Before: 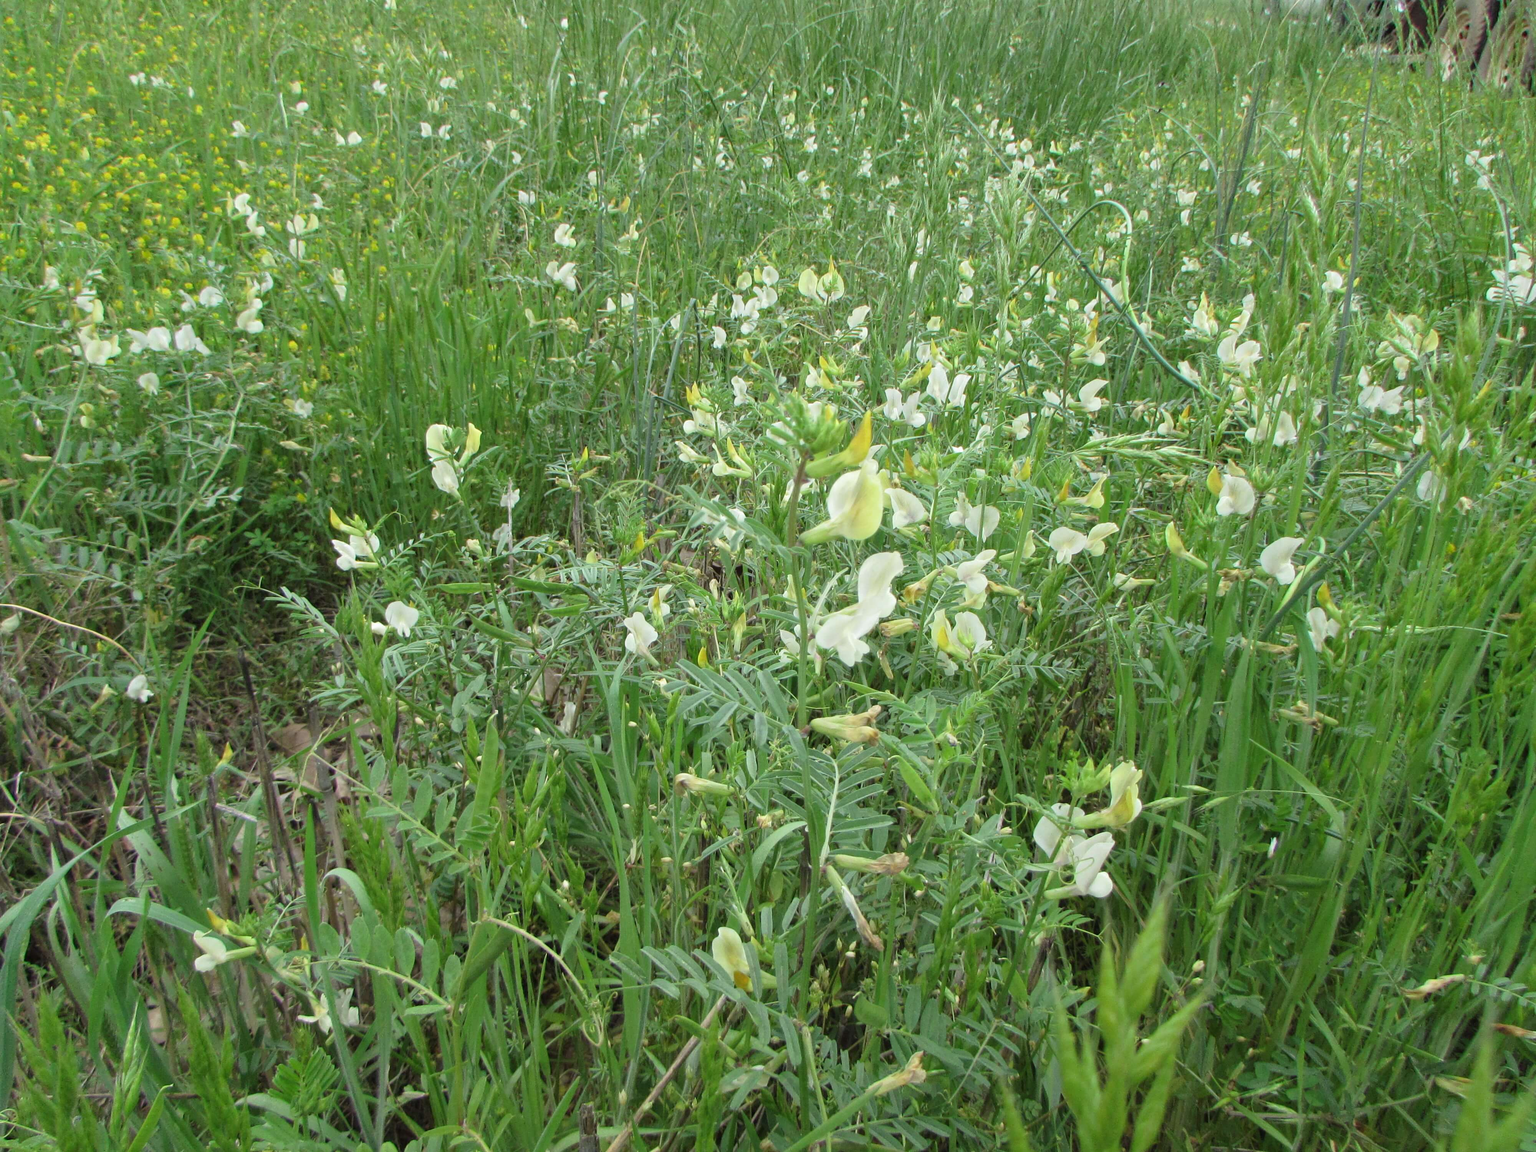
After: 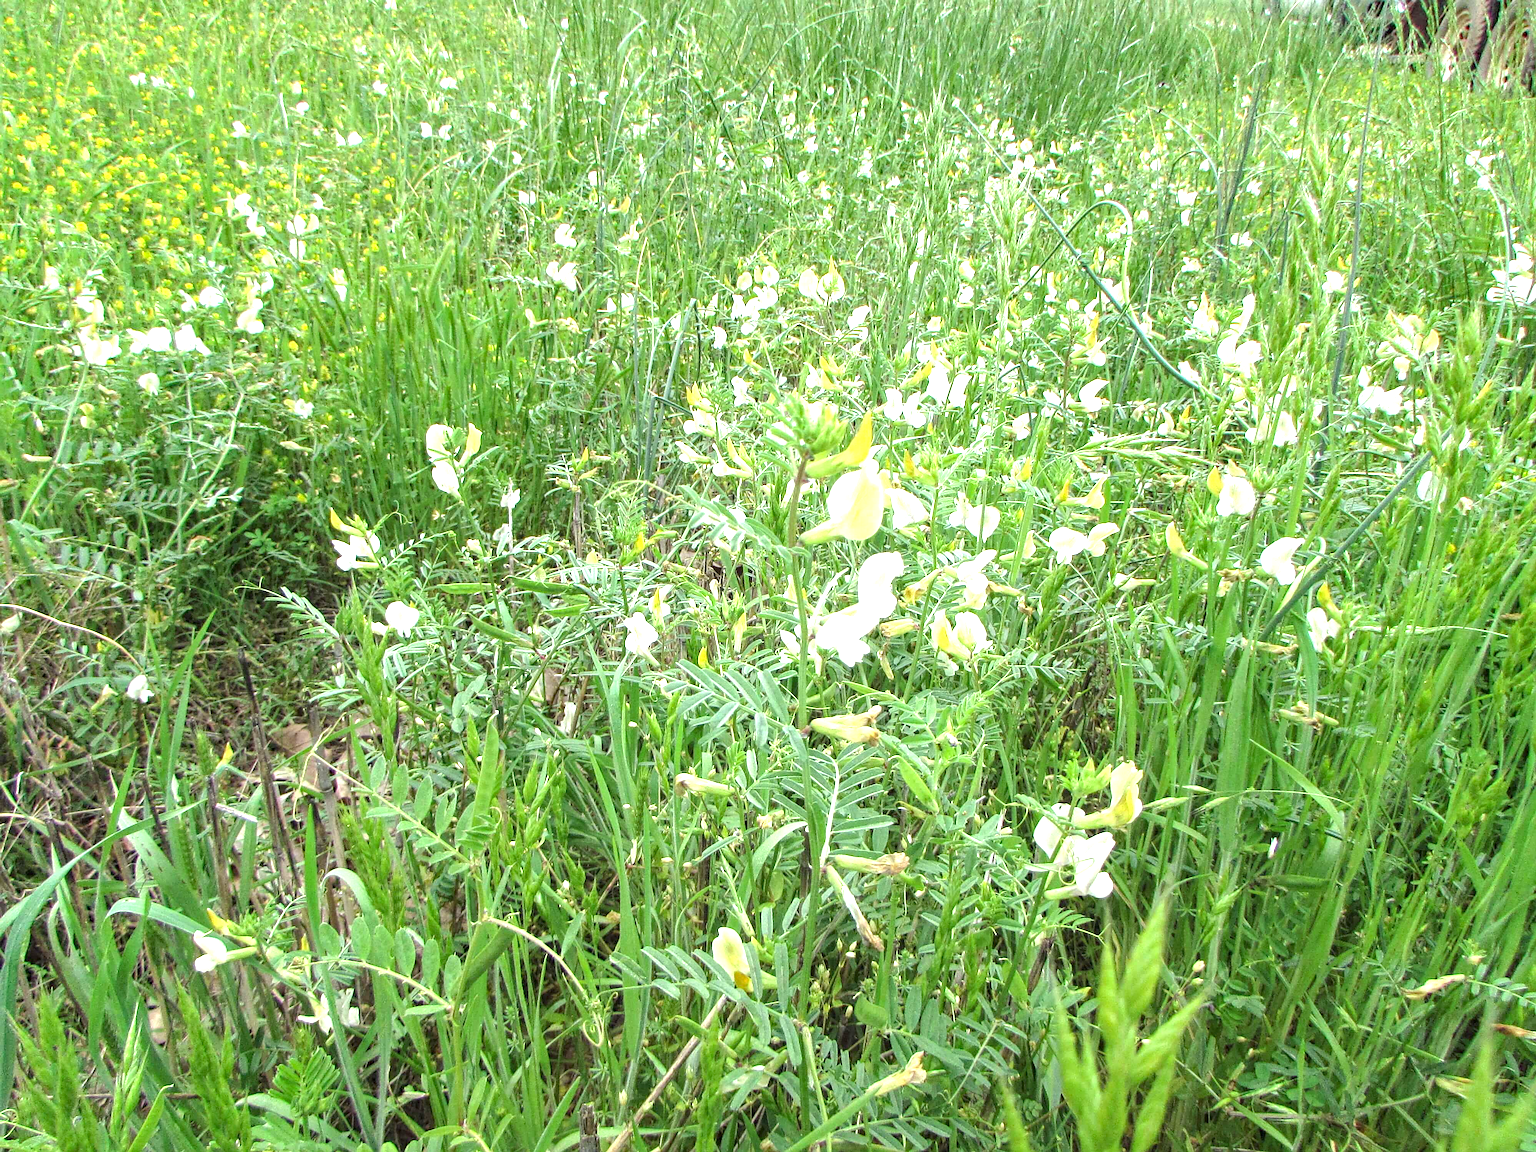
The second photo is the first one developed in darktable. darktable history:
local contrast: on, module defaults
haze removal: compatibility mode true, adaptive false
sharpen: on, module defaults
exposure: black level correction 0, exposure 1.199 EV, compensate exposure bias true, compensate highlight preservation false
